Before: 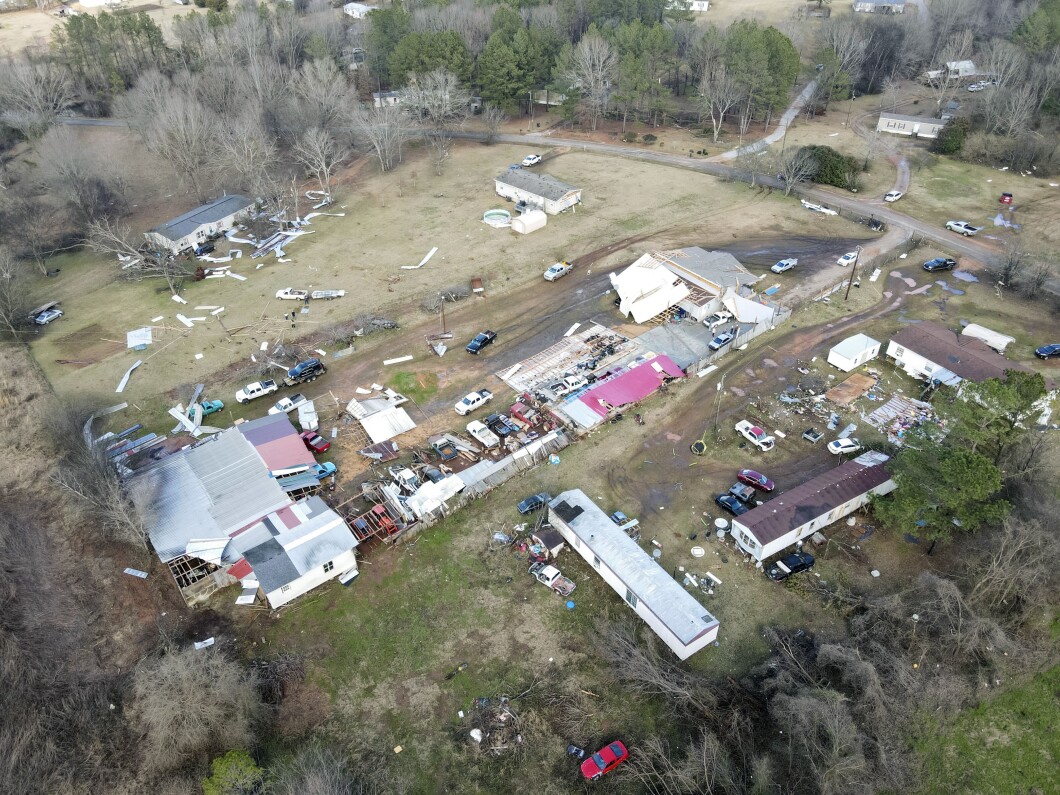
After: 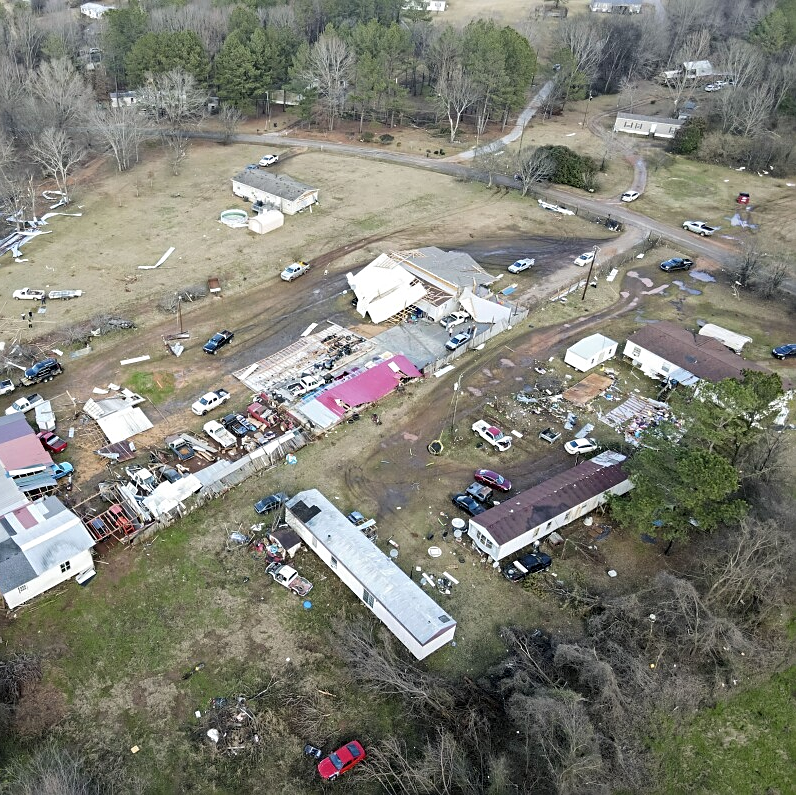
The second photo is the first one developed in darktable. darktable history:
crop and rotate: left 24.899%
sharpen: on, module defaults
